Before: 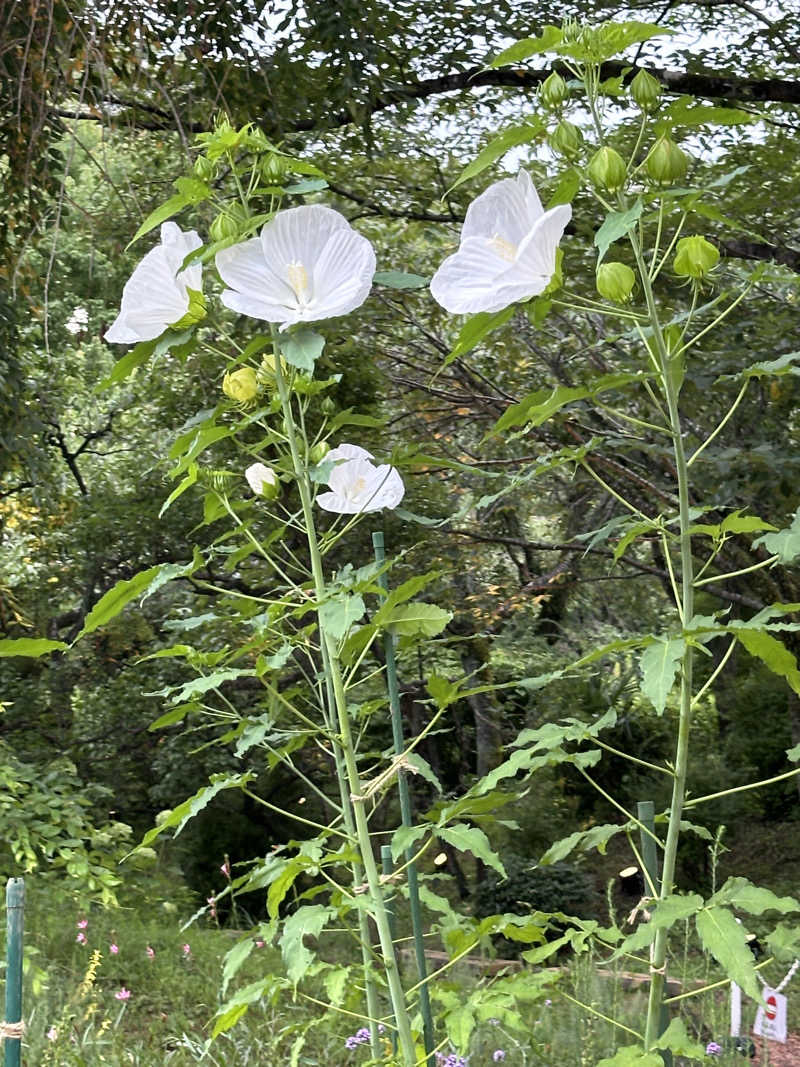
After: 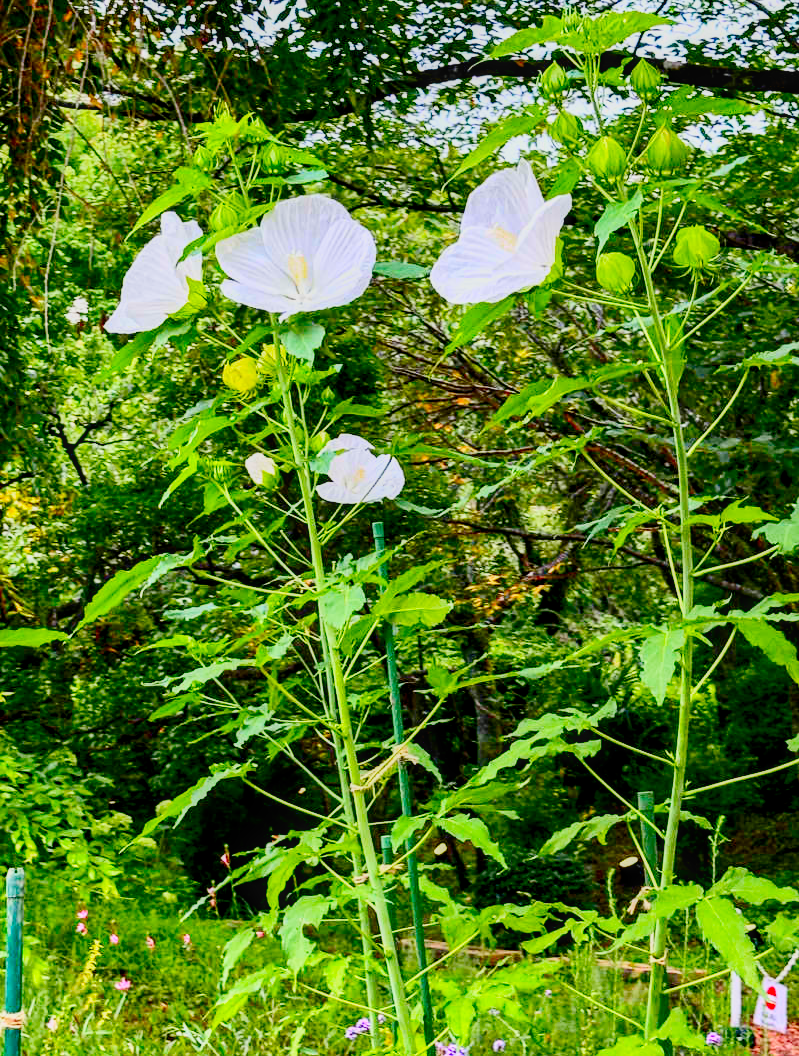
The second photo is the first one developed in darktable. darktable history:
crop: top 0.97%, right 0.048%
haze removal: compatibility mode true, adaptive false
filmic rgb: middle gray luminance 3.23%, black relative exposure -5.98 EV, white relative exposure 6.35 EV, dynamic range scaling 21.95%, target black luminance 0%, hardness 2.33, latitude 45.83%, contrast 0.789, highlights saturation mix 99.57%, shadows ↔ highlights balance 0.05%, preserve chrominance no, color science v5 (2021), contrast in shadows safe, contrast in highlights safe
contrast brightness saturation: contrast 0.405, brightness 0.104, saturation 0.213
color balance rgb: shadows lift › chroma 0.667%, shadows lift › hue 114.32°, perceptual saturation grading › global saturation 0.703%
local contrast: on, module defaults
